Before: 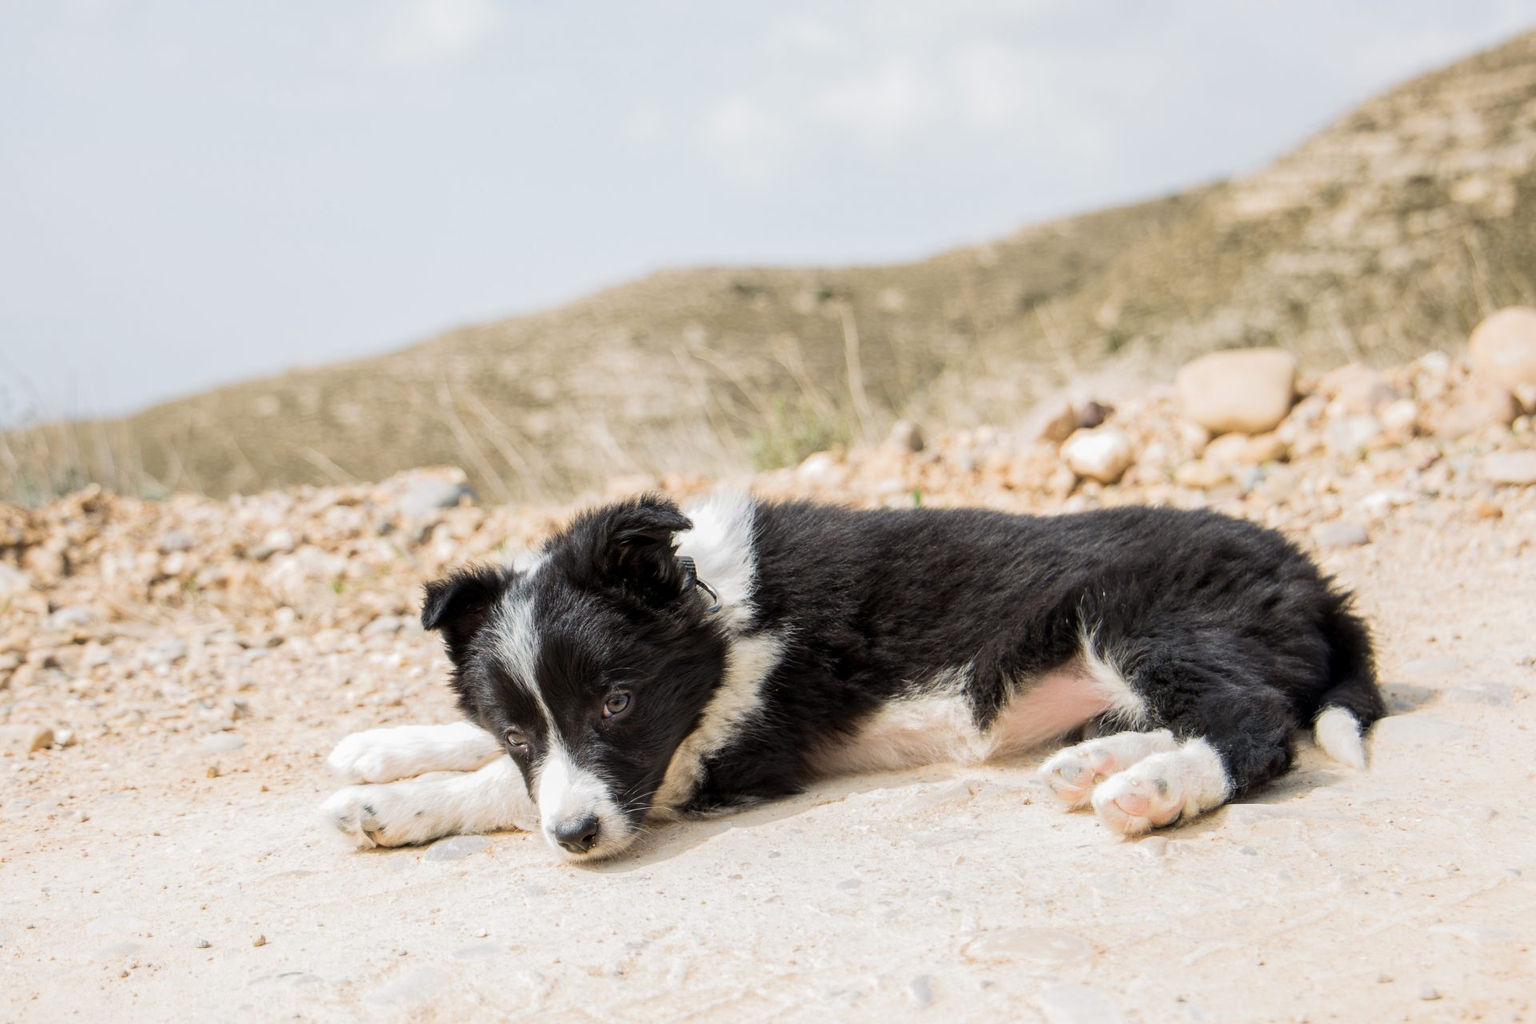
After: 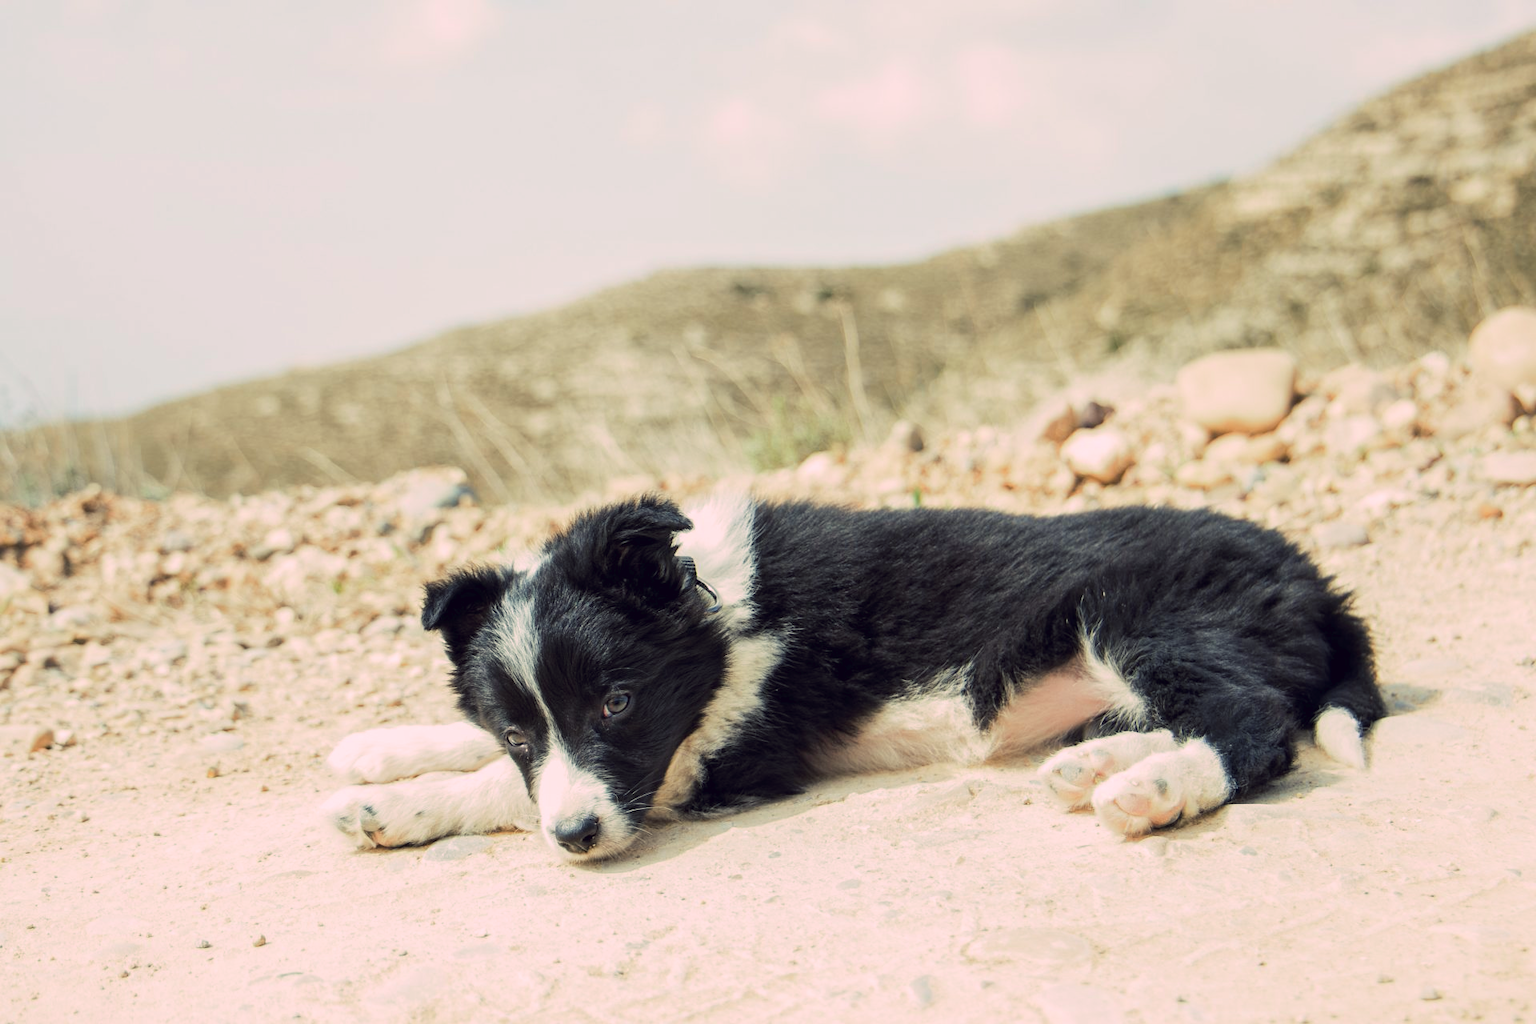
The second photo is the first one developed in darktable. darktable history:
tone curve: curves: ch0 [(0, 0) (0.003, 0.014) (0.011, 0.019) (0.025, 0.029) (0.044, 0.047) (0.069, 0.071) (0.1, 0.101) (0.136, 0.131) (0.177, 0.166) (0.224, 0.212) (0.277, 0.263) (0.335, 0.32) (0.399, 0.387) (0.468, 0.459) (0.543, 0.541) (0.623, 0.626) (0.709, 0.717) (0.801, 0.813) (0.898, 0.909) (1, 1)], preserve colors none
color look up table: target L [99.3, 97.57, 87.43, 87.37, 77.89, 72.48, 73.7, 56.98, 47.12, 10.75, 201.48, 87.12, 83.55, 80.06, 78.56, 68.86, 67.93, 68.64, 58.63, 48.96, 49.22, 41.65, 30.73, 30.12, 15.3, 95.98, 80.08, 68.48, 66.4, 61.97, 56.46, 57.4, 54.98, 50.45, 43.51, 47.54, 36.39, 35.65, 36.6, 32.42, 13.54, 1.608, 96.79, 88.54, 72.41, 69.59, 66.25, 46.19, 29.06], target a [-33.45, -43.03, -72.69, -68.1, -28.44, -24.8, -65.02, -48.41, -19.44, -10.79, 0, 1.55, 7.251, 17.54, 5.428, 43.05, 38.35, 19.14, 3.306, 53.62, 69.84, 63.68, 29.69, 3.442, 36.5, 18.07, 17.98, 25.23, 56.86, -3.195, 78.59, 79.04, 41.8, 0.939, 6.472, 69.97, 51.66, 31.37, 62.83, 33.99, 31.49, 9.013, -41.7, -56.39, -20.64, -40.58, -23.41, -27.04, -1.715], target b [95.02, 38.92, 78.08, 29.07, 59.59, 25.38, 63.71, 33.27, 38.46, 0.582, -0.001, 31.02, 8.893, 12.21, 67.84, 21.77, 64.65, 35.78, 4.503, 36.95, 61.09, 4.288, 36.94, 7.899, 8.988, 3.17, -12.21, -35.08, -33.79, -46.42, -17.84, -48.95, -0.985, -18.4, -48.28, -23.81, -86.33, -77.48, -51.66, -18.96, -42.88, -12.9, 6.267, -3.564, -9.769, -7.686, -35.32, -7.695, -35.12], num patches 49
